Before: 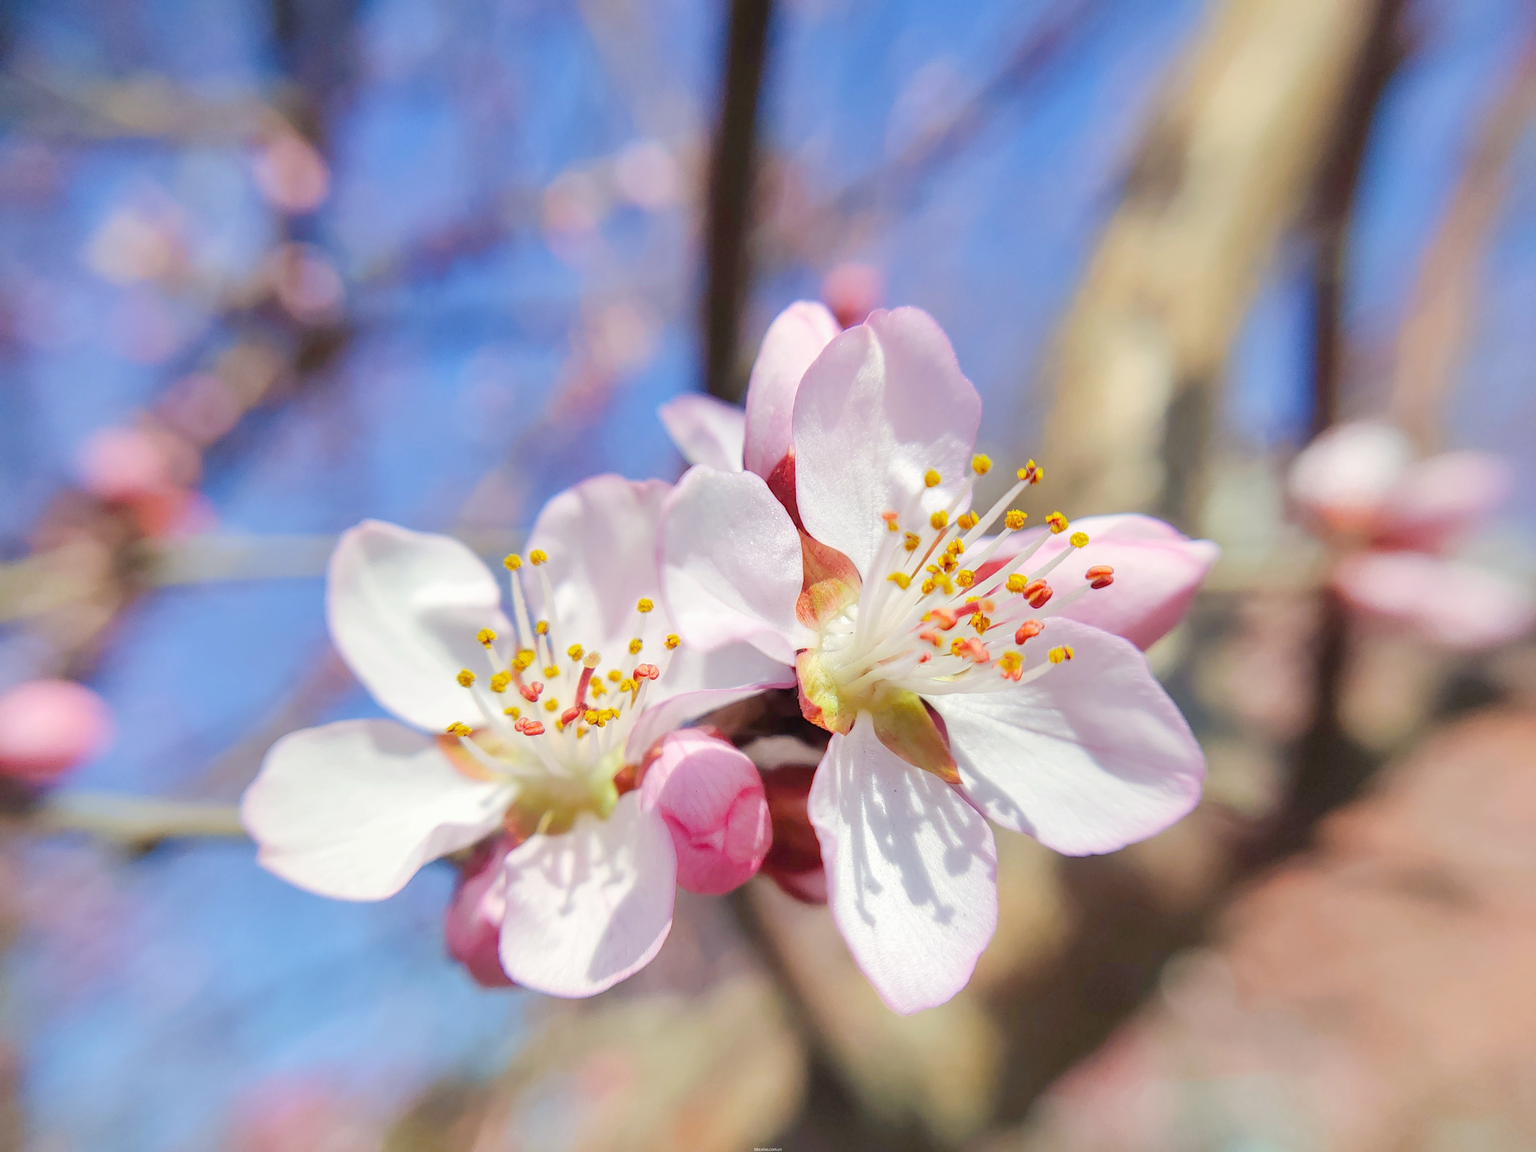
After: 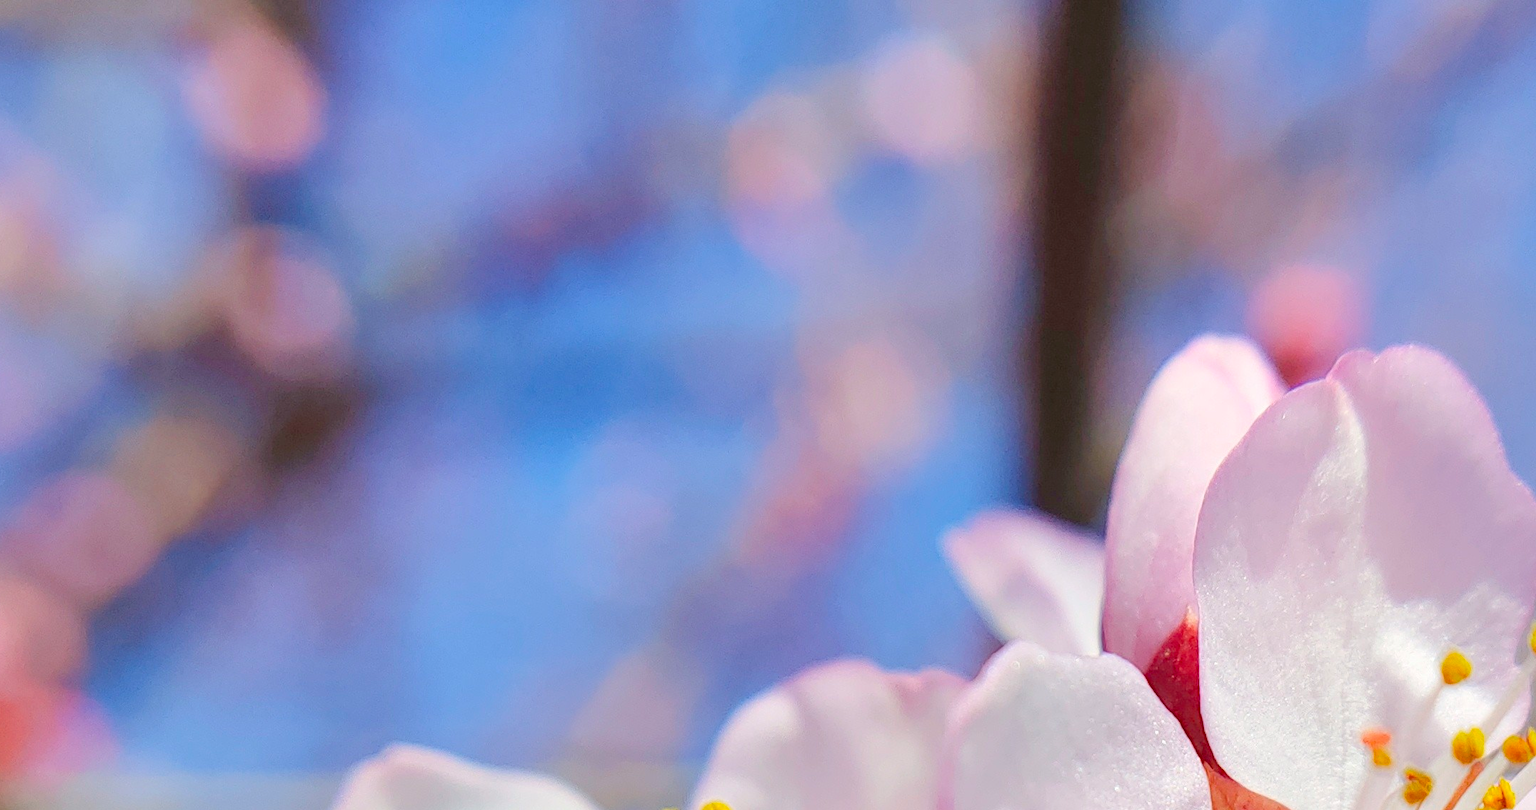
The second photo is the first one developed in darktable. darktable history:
crop: left 10.15%, top 10.643%, right 36.486%, bottom 51.823%
